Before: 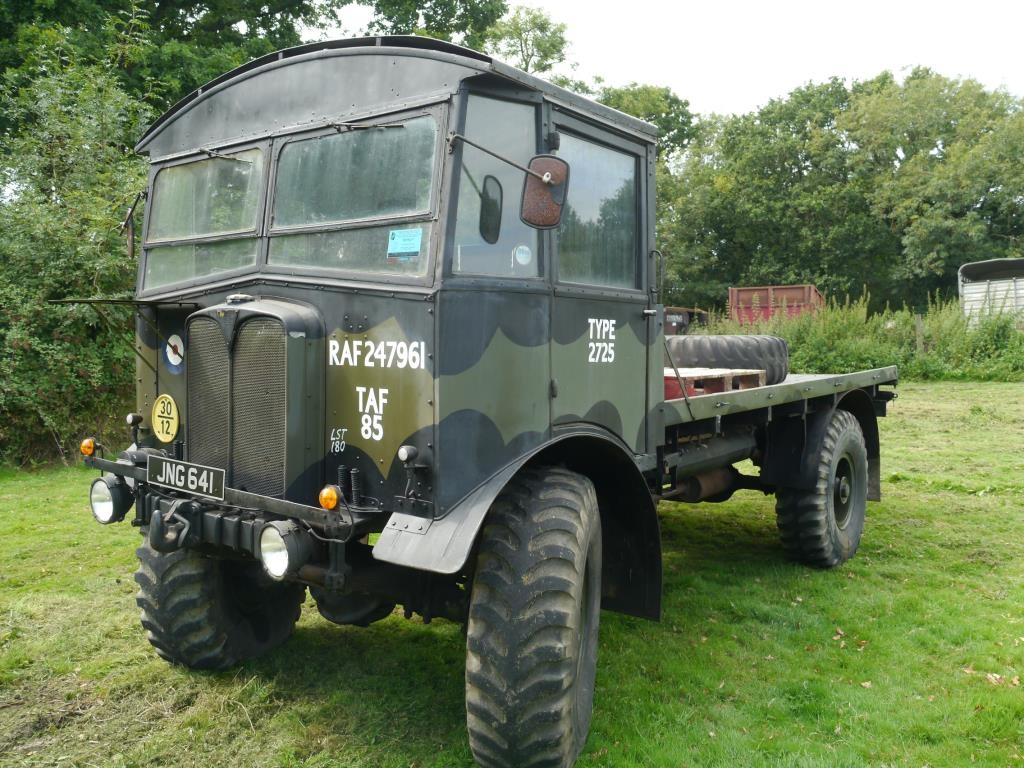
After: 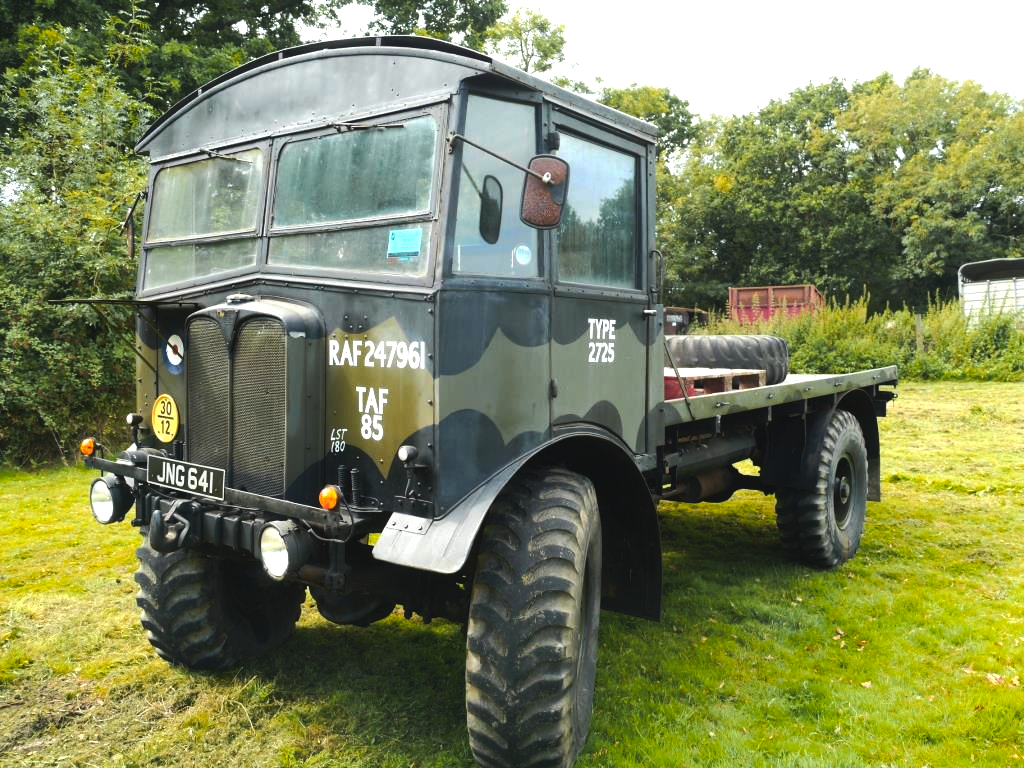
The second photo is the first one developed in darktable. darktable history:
color balance rgb: global offset › luminance 0.71%, perceptual saturation grading › global saturation -11.5%, perceptual brilliance grading › highlights 17.77%, perceptual brilliance grading › mid-tones 31.71%, perceptual brilliance grading › shadows -31.01%, global vibrance 50%
color zones: curves: ch1 [(0.309, 0.524) (0.41, 0.329) (0.508, 0.509)]; ch2 [(0.25, 0.457) (0.75, 0.5)]
